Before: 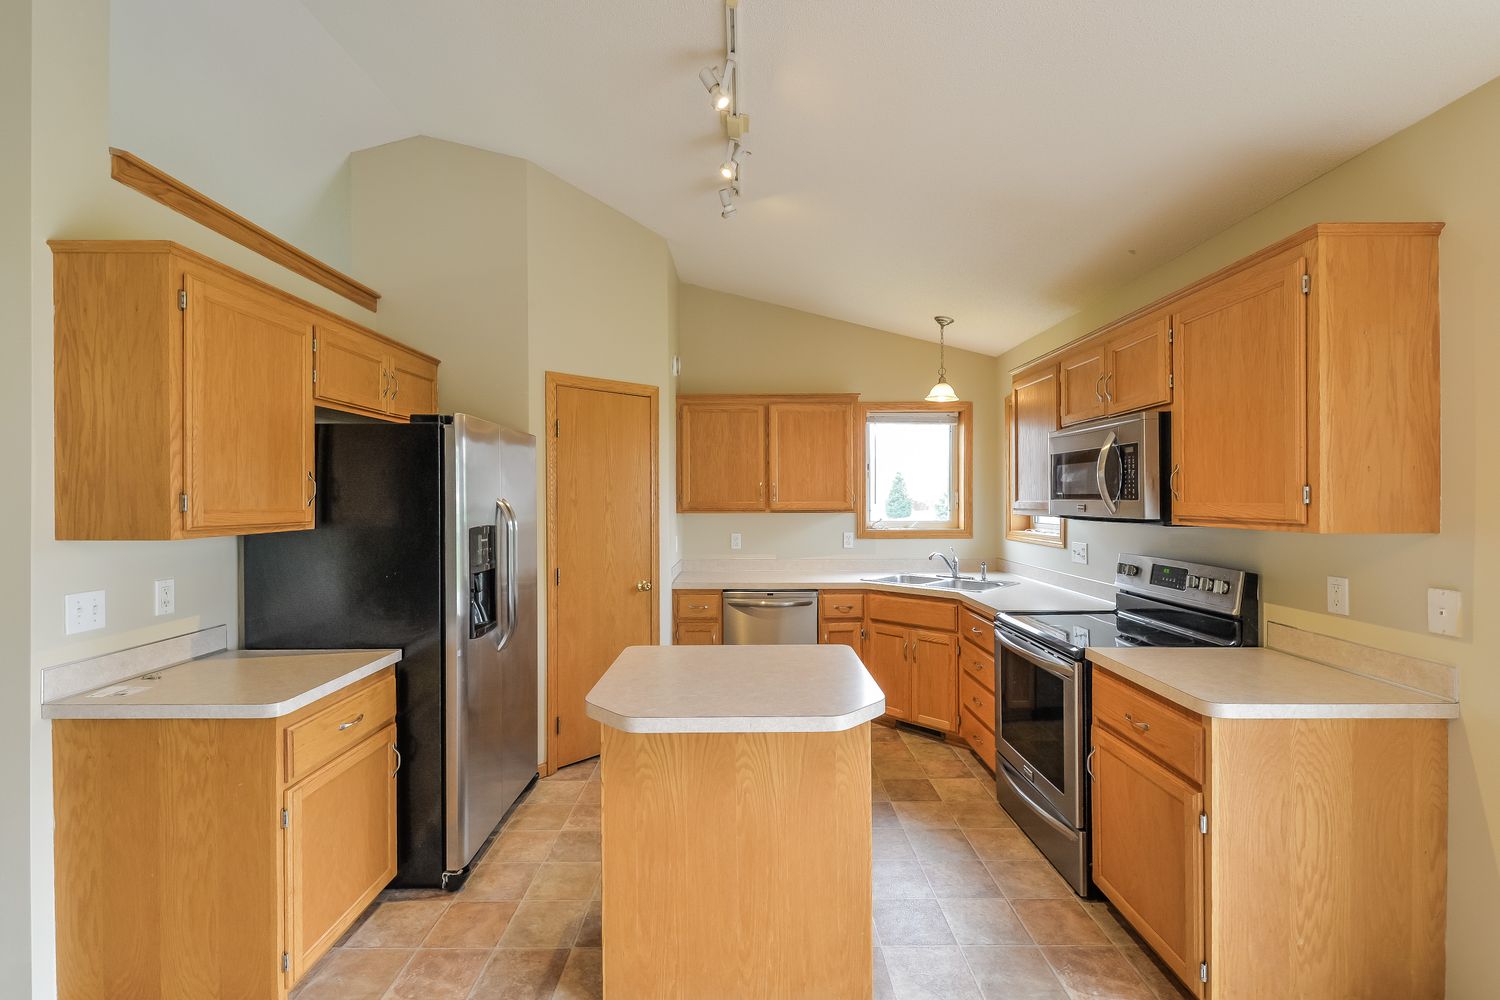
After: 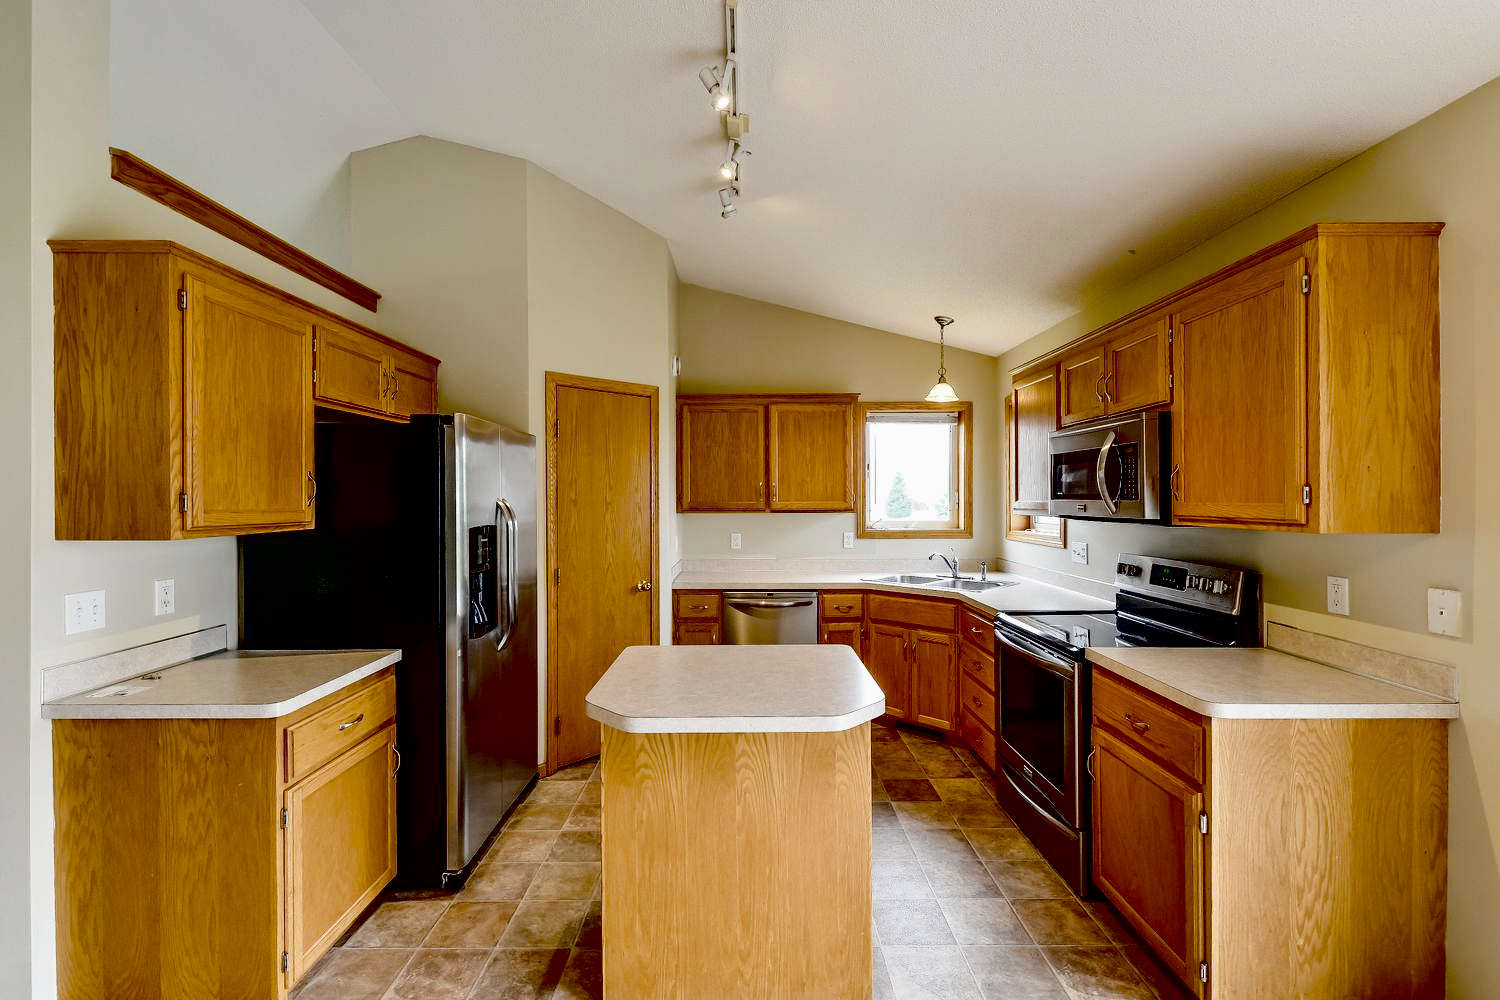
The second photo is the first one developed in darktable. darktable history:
exposure: black level correction 0.099, exposure -0.093 EV, compensate highlight preservation false
contrast brightness saturation: contrast 0.246, saturation -0.308
